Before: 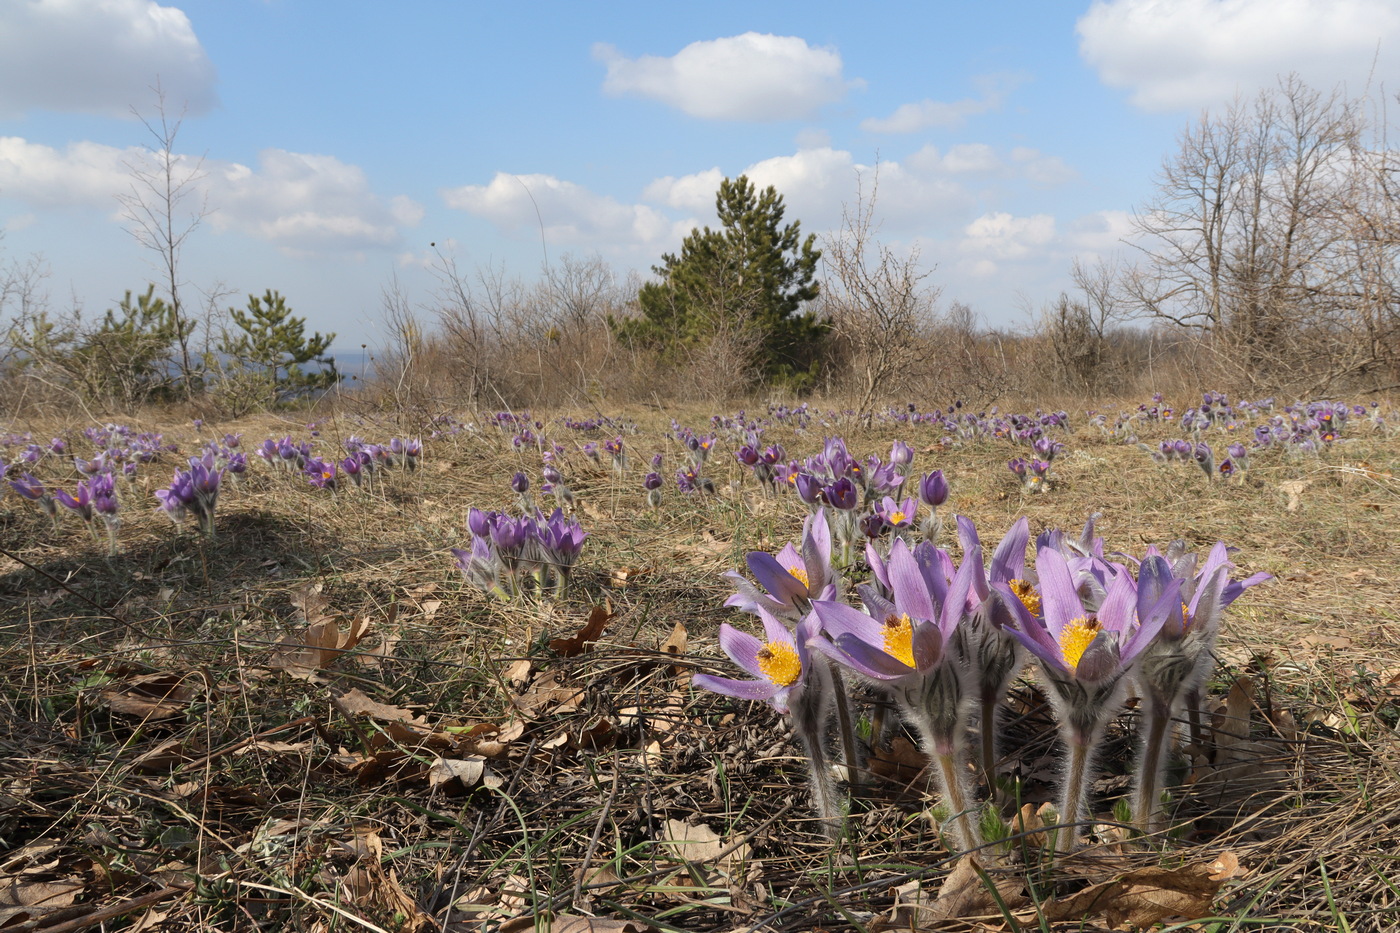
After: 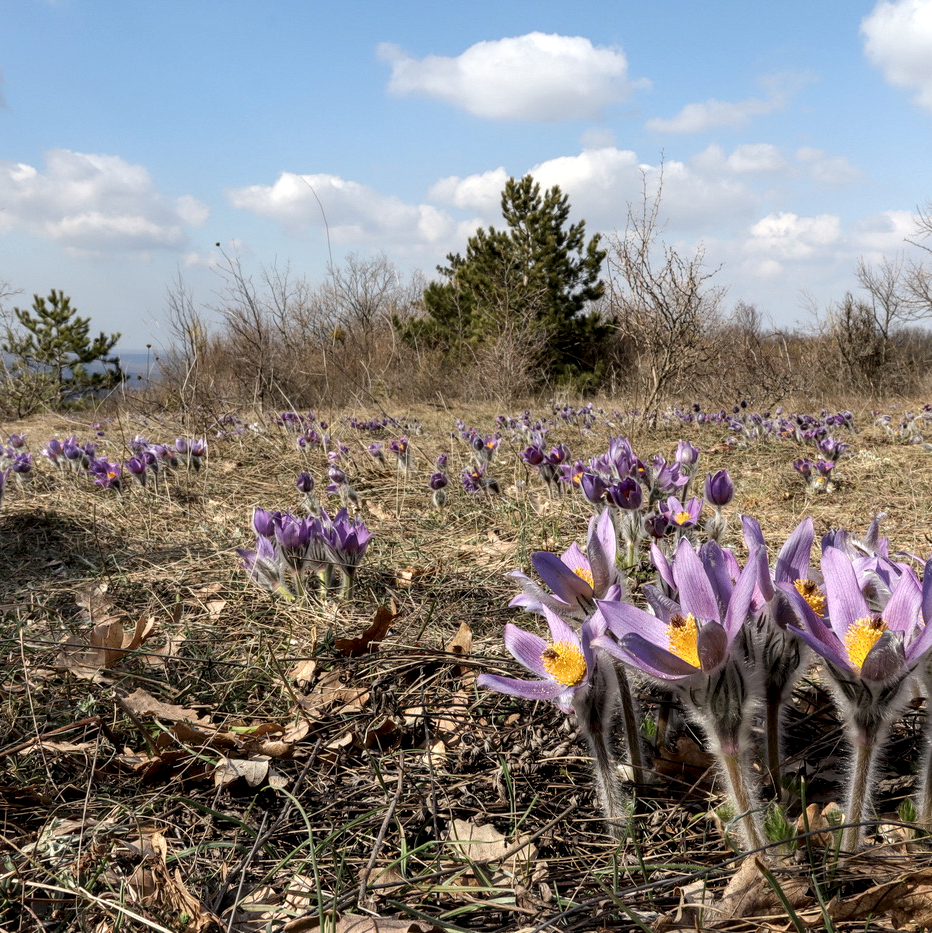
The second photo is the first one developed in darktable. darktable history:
crop: left 15.367%, right 17.782%
tone equalizer: edges refinement/feathering 500, mask exposure compensation -1.57 EV, preserve details no
local contrast: highlights 60%, shadows 60%, detail 160%
